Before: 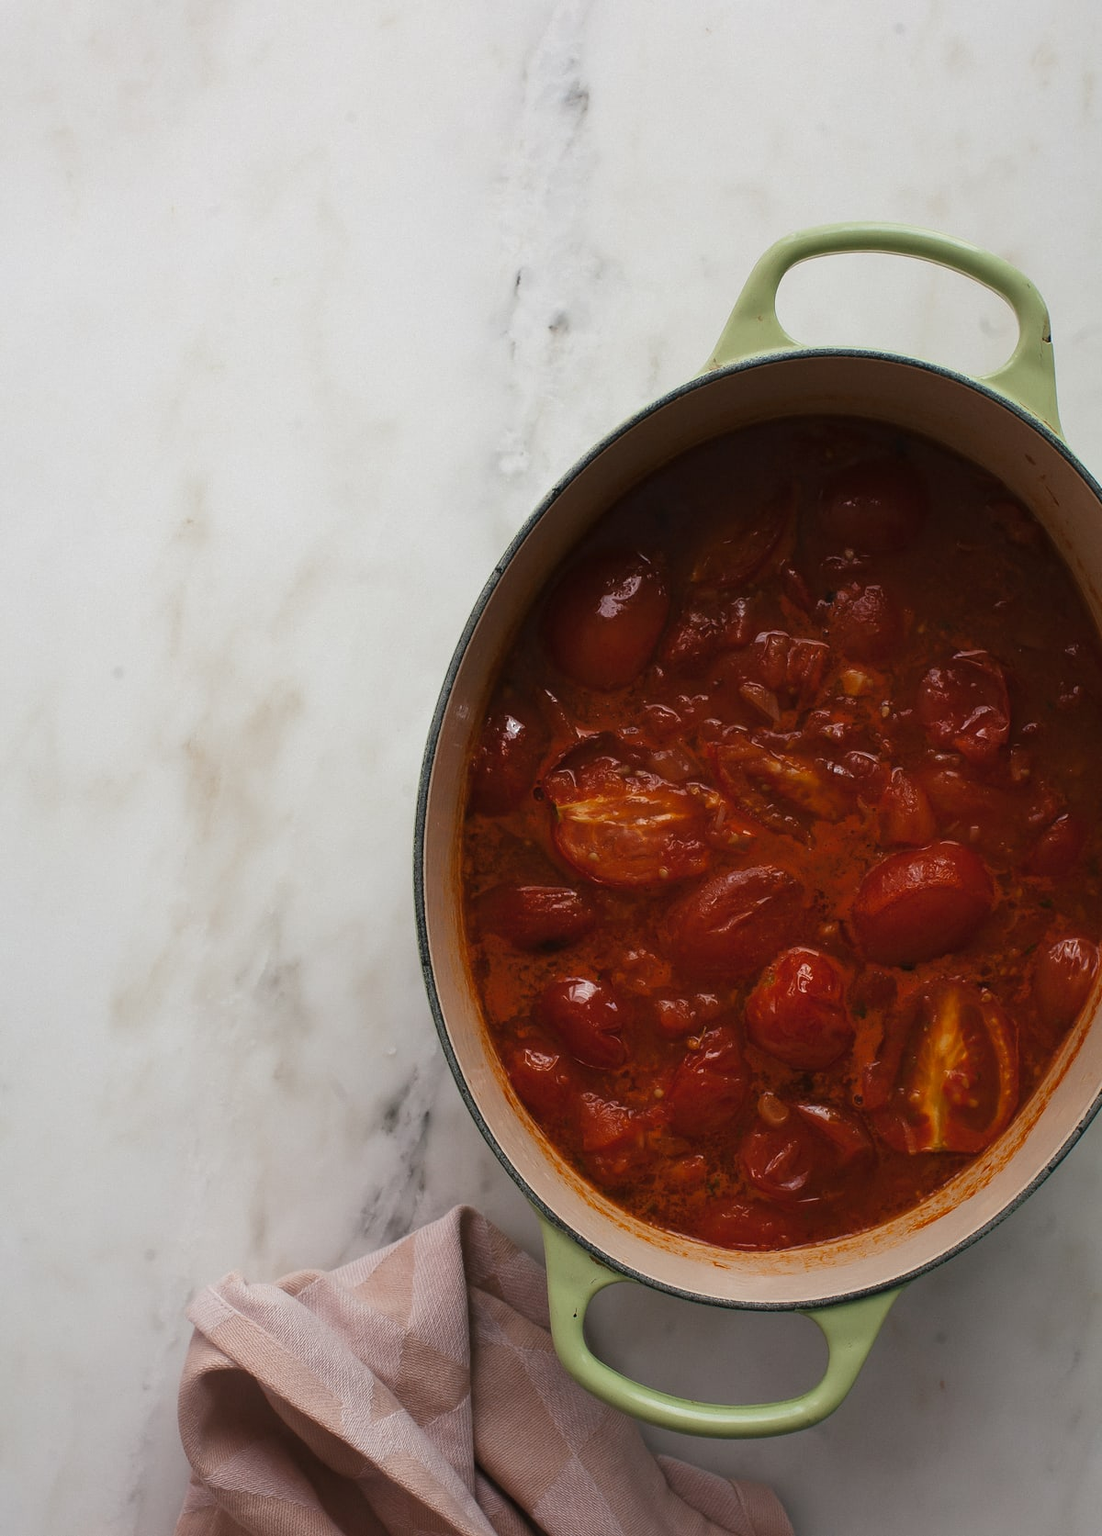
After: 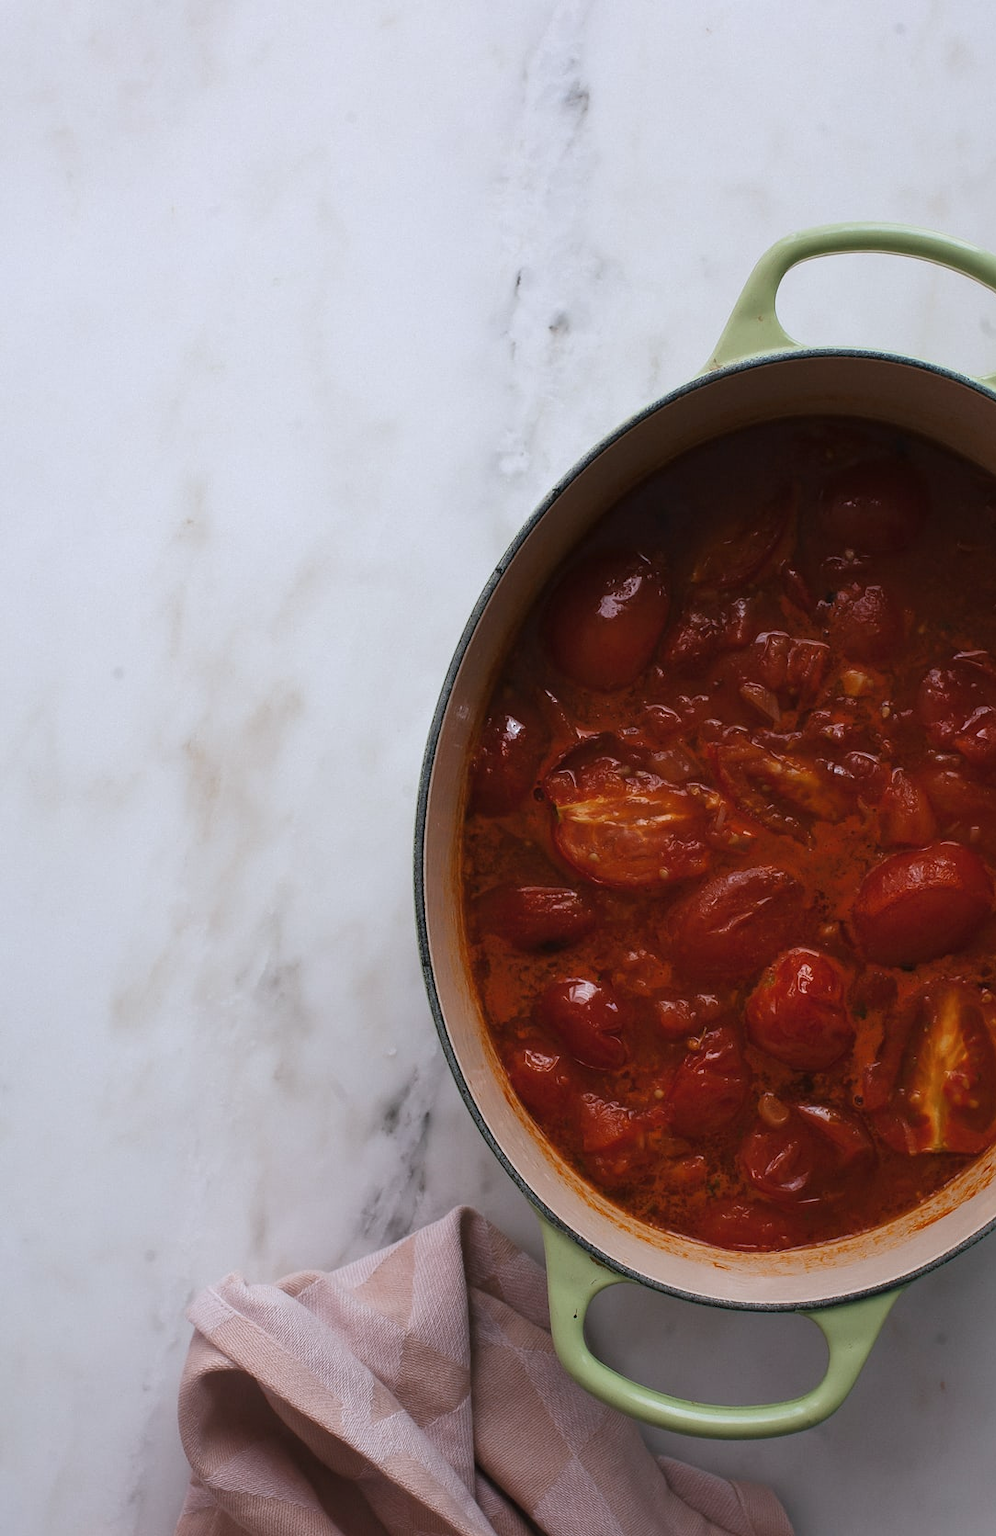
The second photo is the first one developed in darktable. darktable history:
color calibration: illuminant as shot in camera, x 0.358, y 0.373, temperature 4628.91 K
crop: right 9.509%, bottom 0.031%
tone equalizer: on, module defaults
